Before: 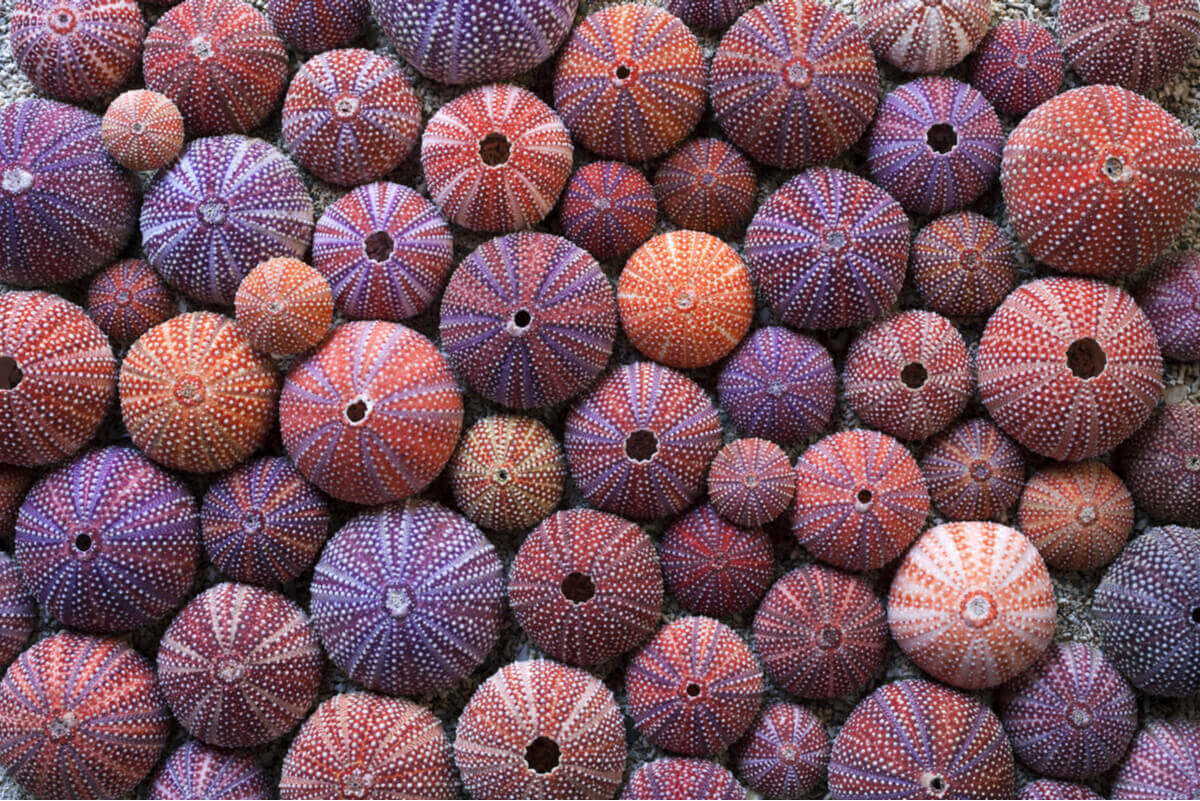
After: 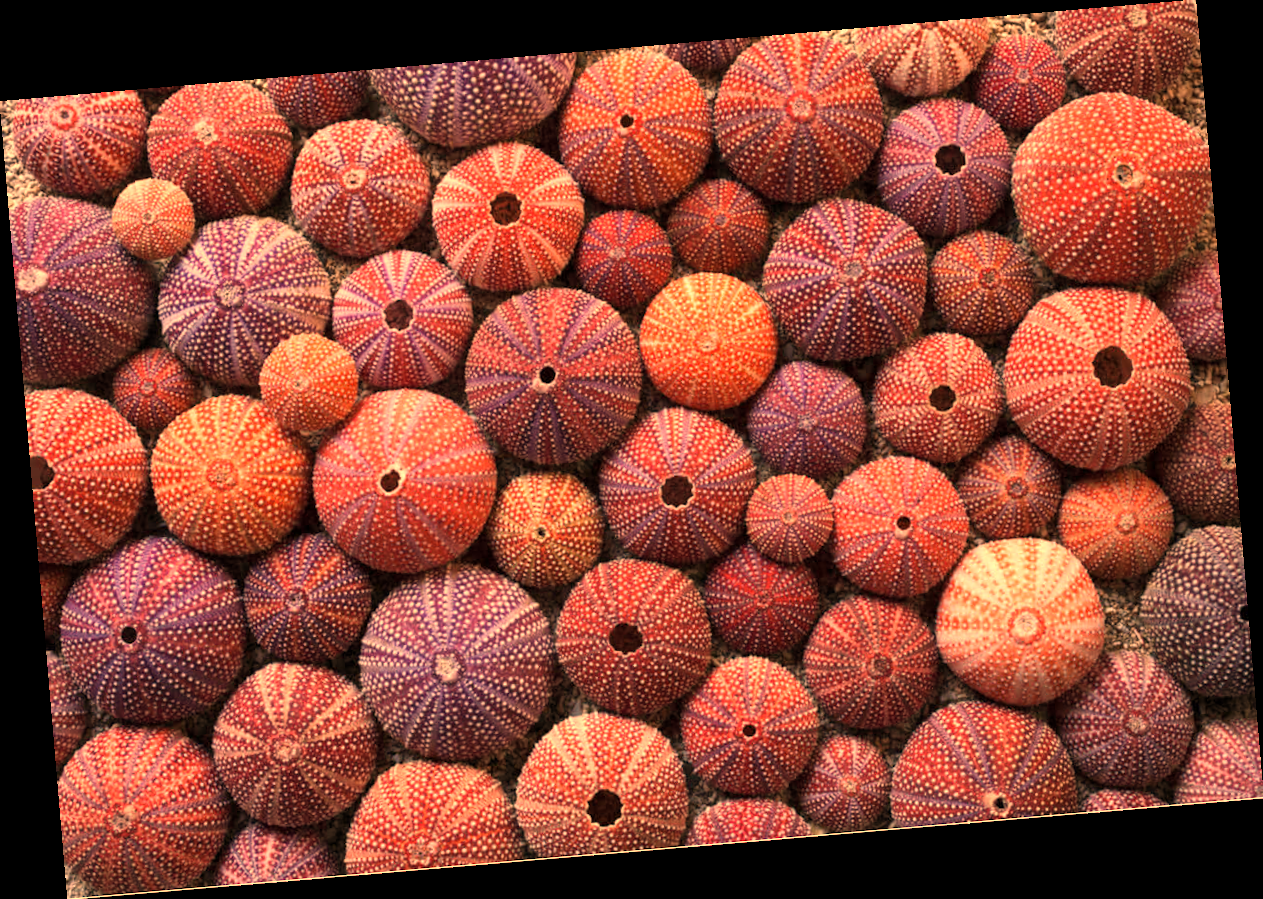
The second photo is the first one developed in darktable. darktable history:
white balance: red 1.467, blue 0.684
rotate and perspective: rotation -4.86°, automatic cropping off
